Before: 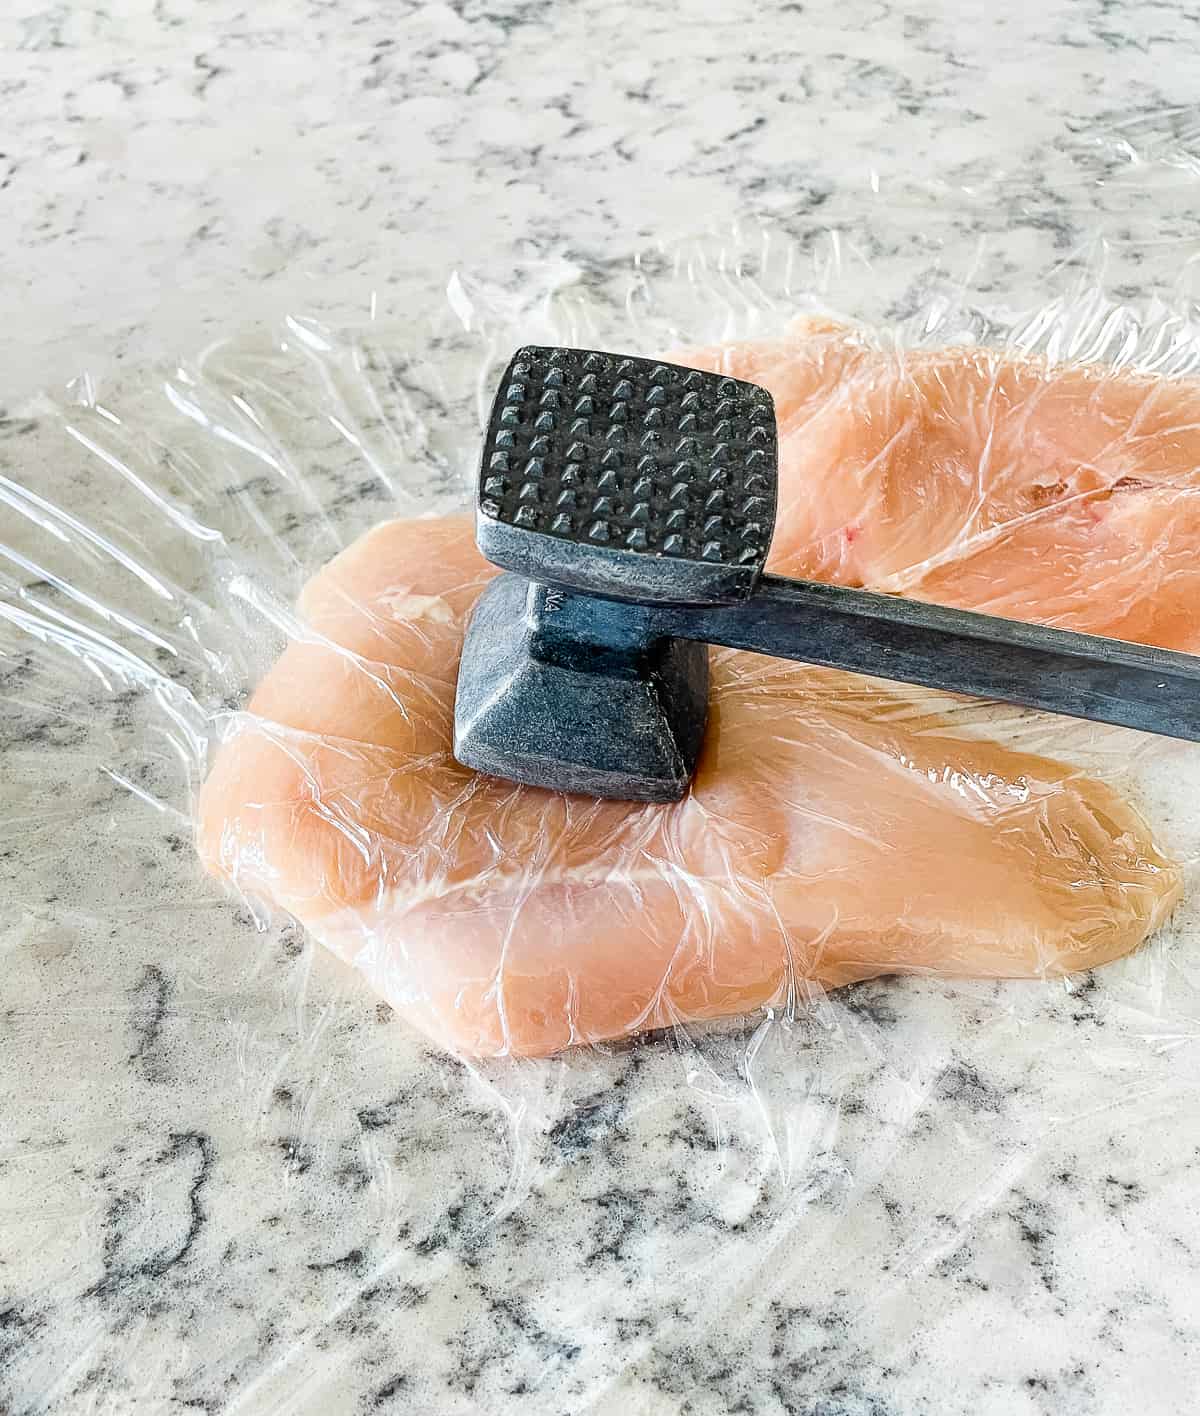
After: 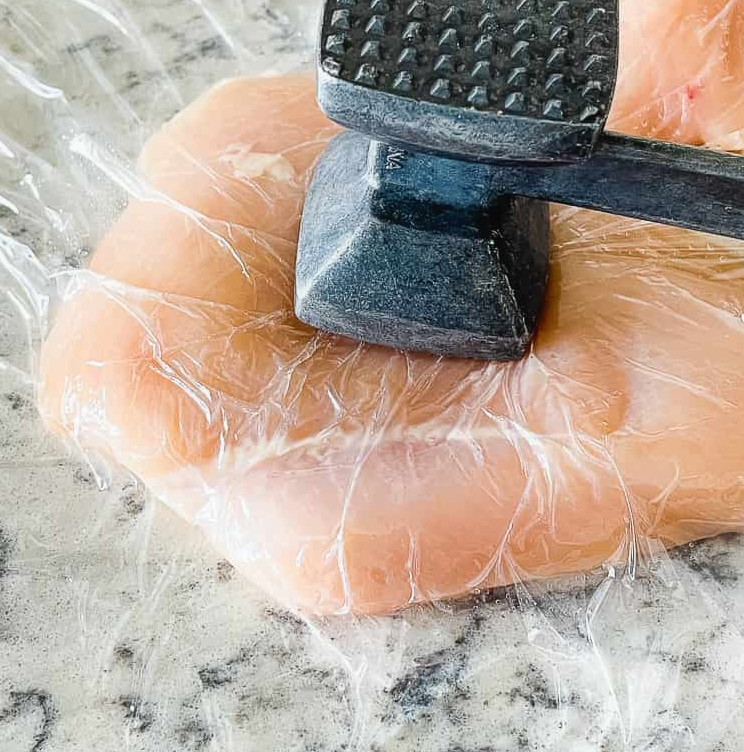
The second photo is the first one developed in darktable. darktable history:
contrast equalizer: octaves 7, y [[0.6 ×6], [0.55 ×6], [0 ×6], [0 ×6], [0 ×6]], mix -0.3
crop: left 13.312%, top 31.28%, right 24.627%, bottom 15.582%
